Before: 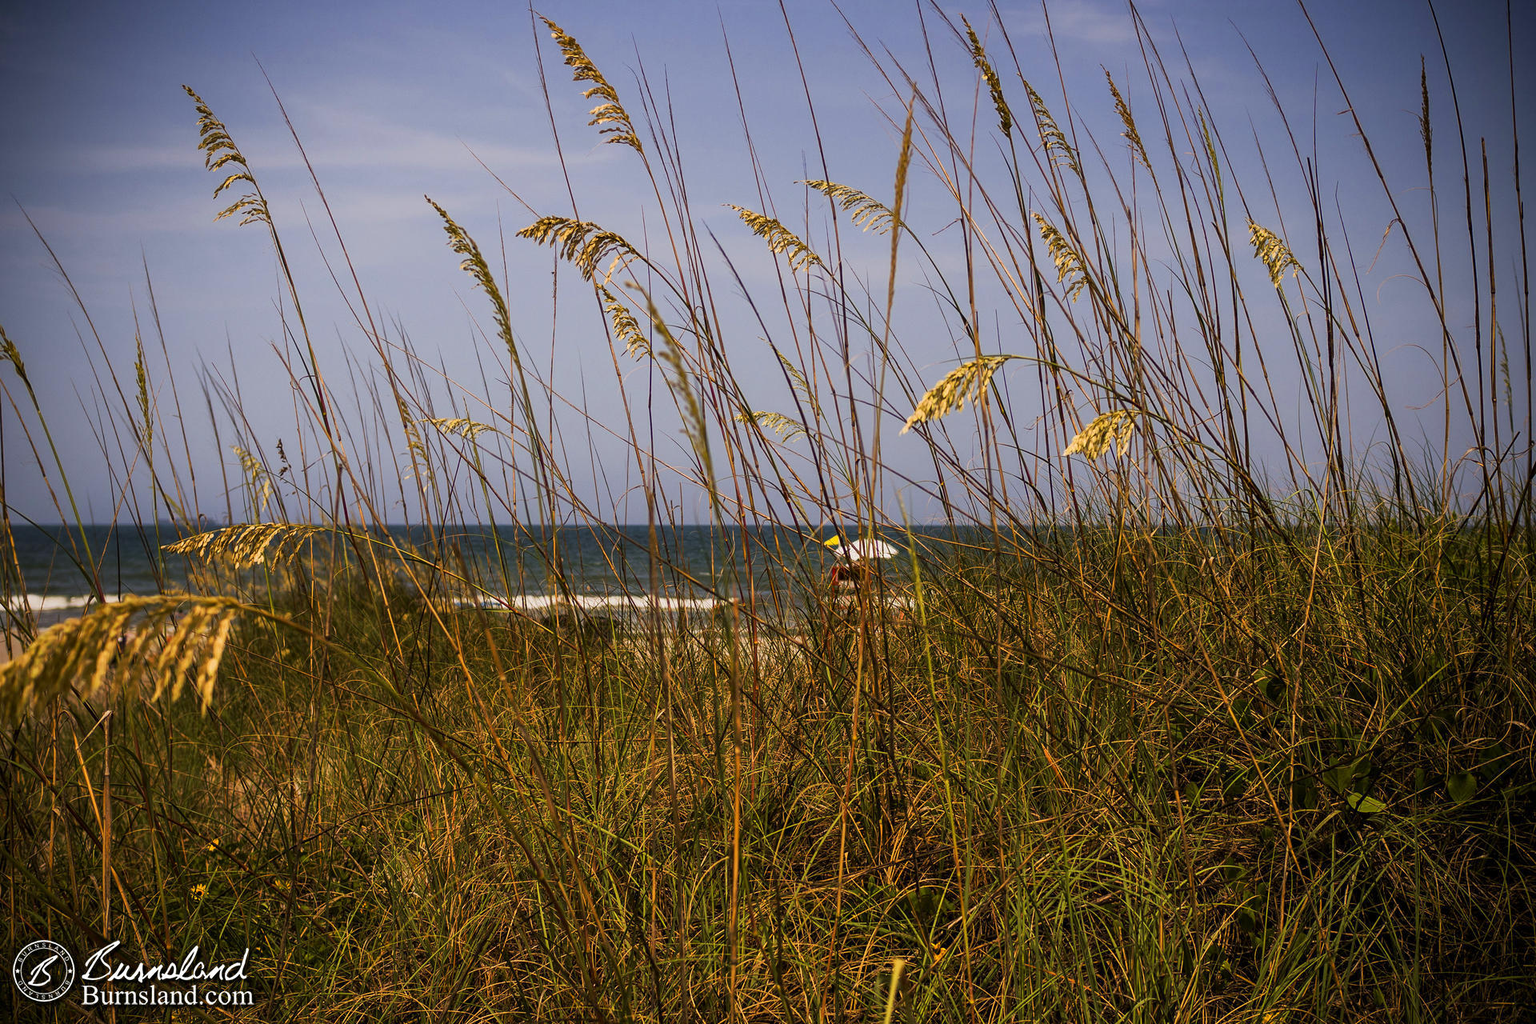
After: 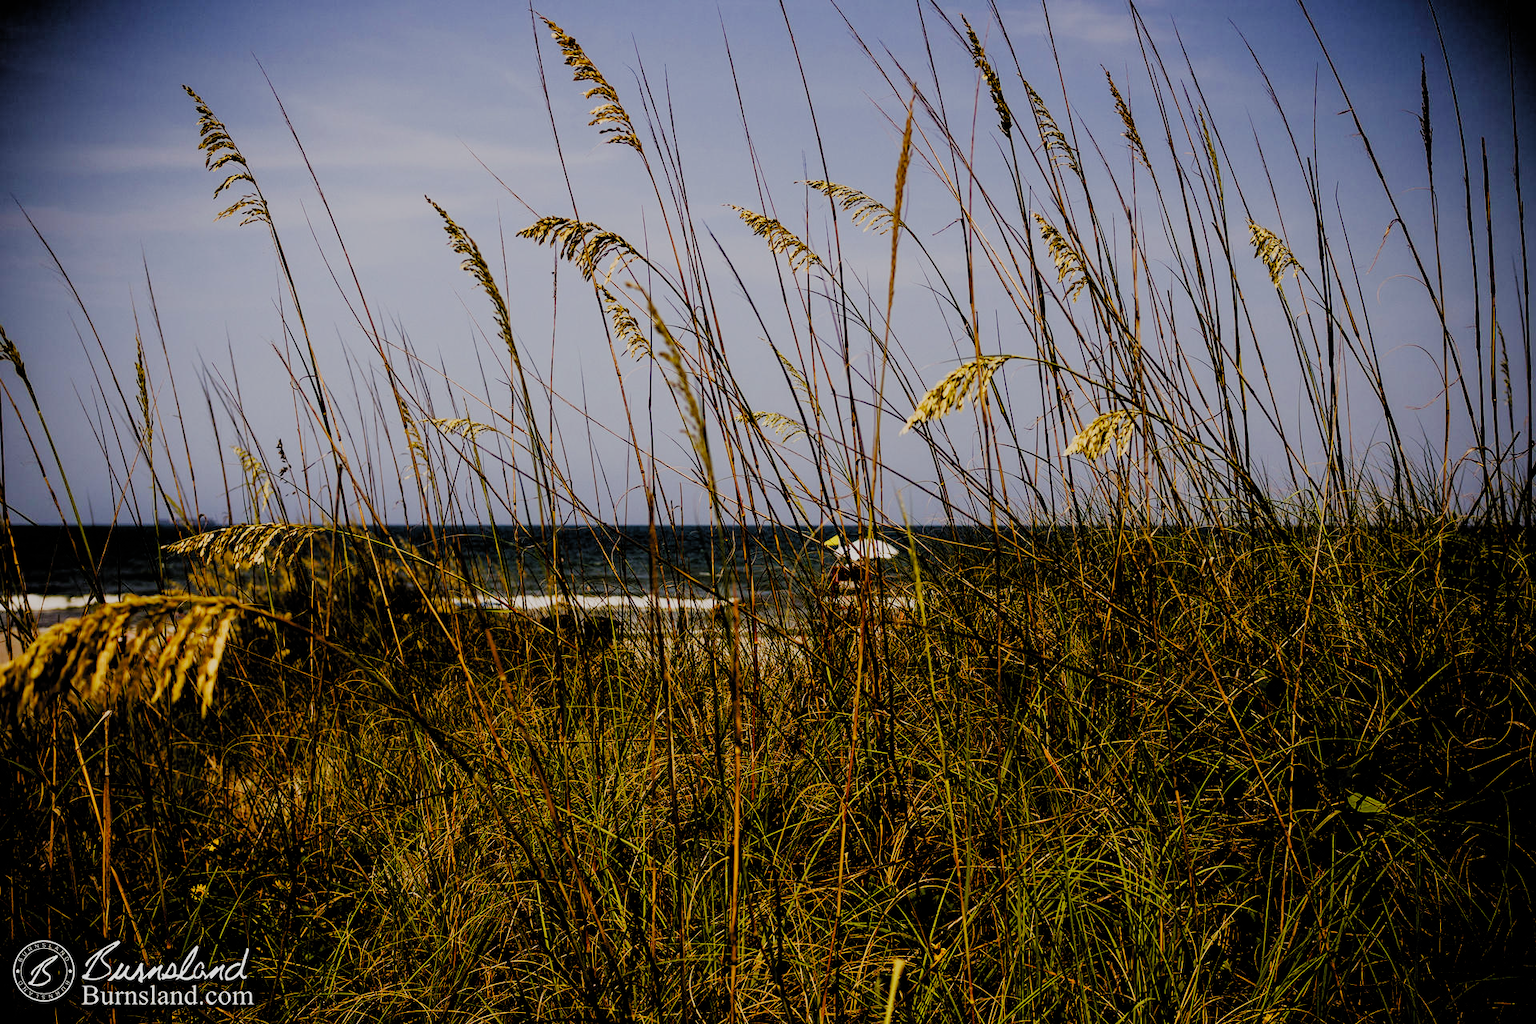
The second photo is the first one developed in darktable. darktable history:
exposure: compensate exposure bias true, compensate highlight preservation false
contrast brightness saturation: saturation -0.05
filmic rgb: black relative exposure -2.85 EV, white relative exposure 4.56 EV, hardness 1.77, contrast 1.25, preserve chrominance no, color science v5 (2021)
